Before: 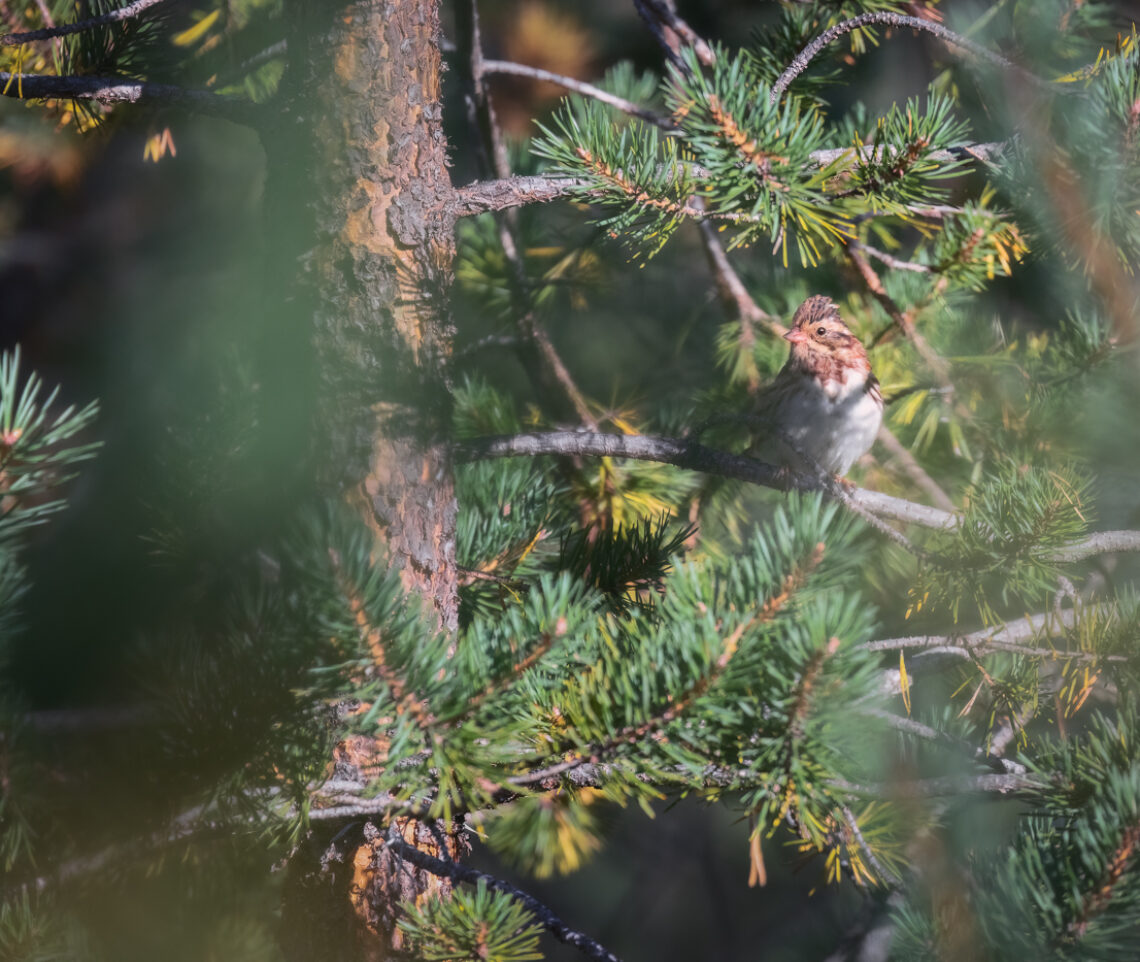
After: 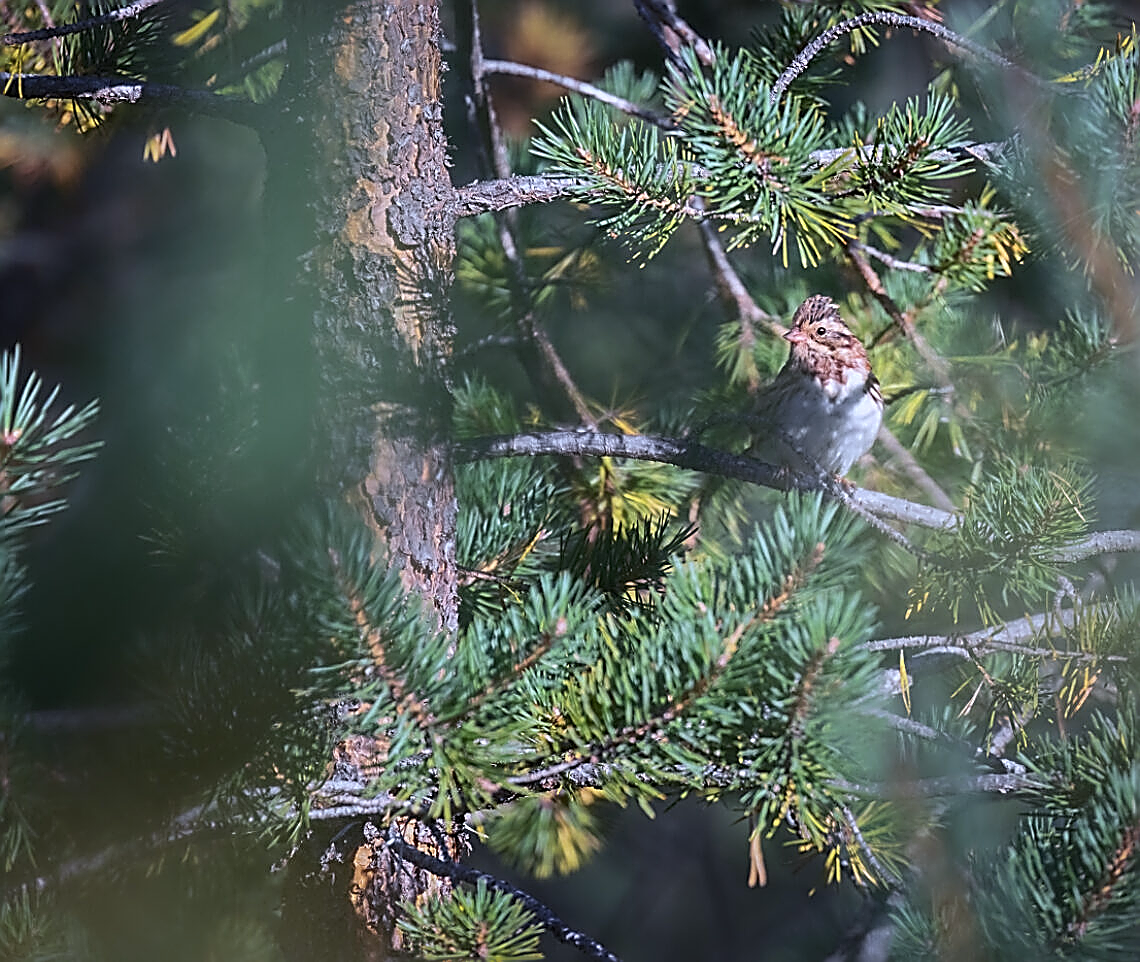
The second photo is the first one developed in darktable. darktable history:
rgb levels: preserve colors max RGB
sharpen: amount 2
white balance: red 0.926, green 1.003, blue 1.133
